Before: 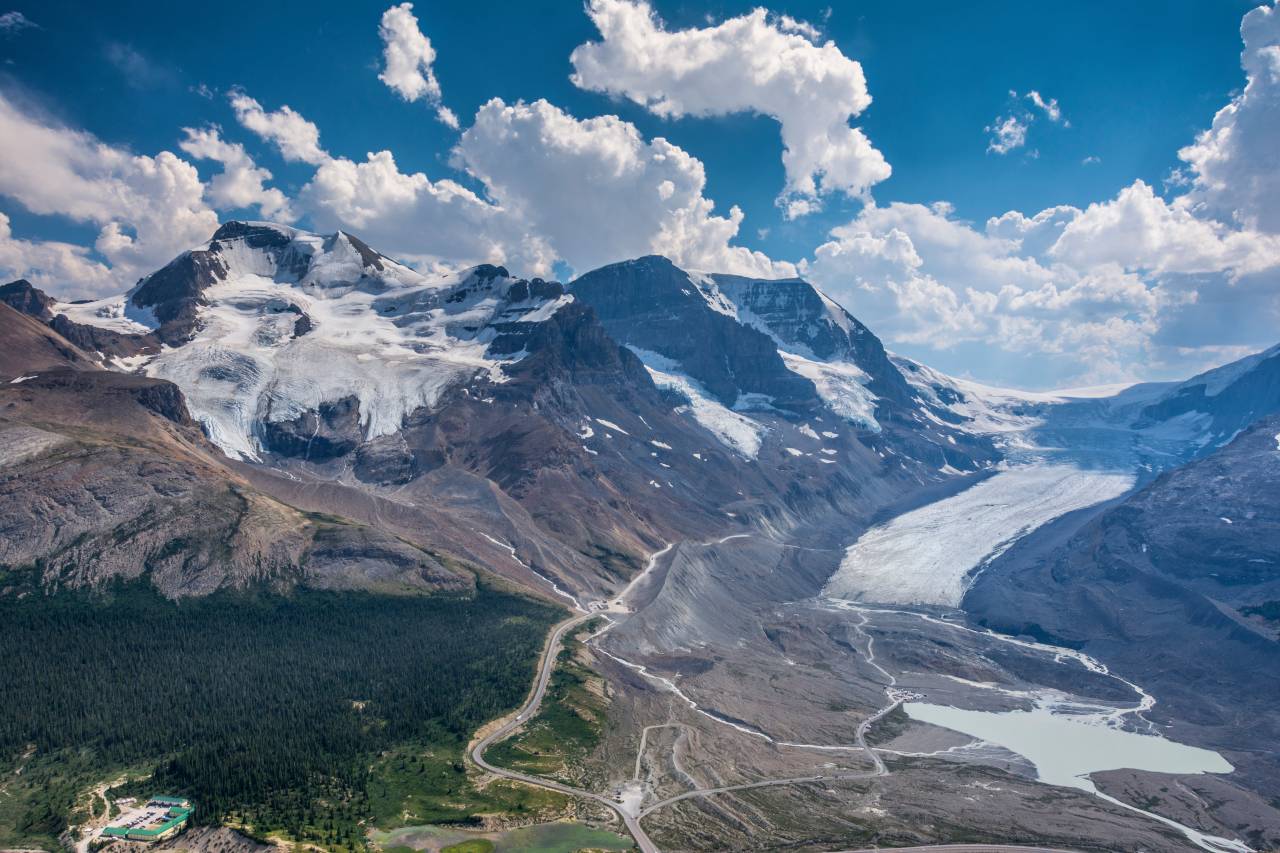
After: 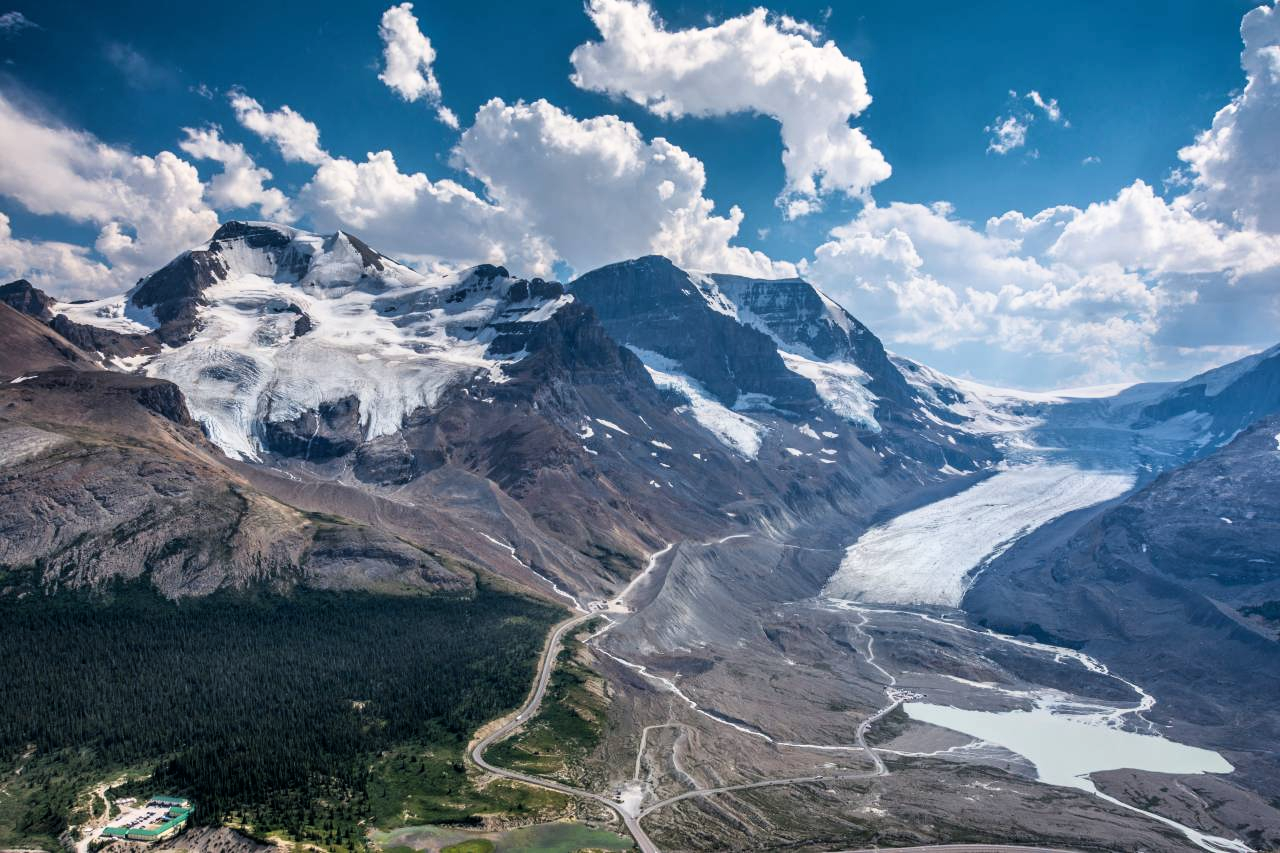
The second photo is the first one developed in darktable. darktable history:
filmic rgb: black relative exposure -8.01 EV, white relative exposure 2.46 EV, threshold 3.03 EV, hardness 6.33, enable highlight reconstruction true
